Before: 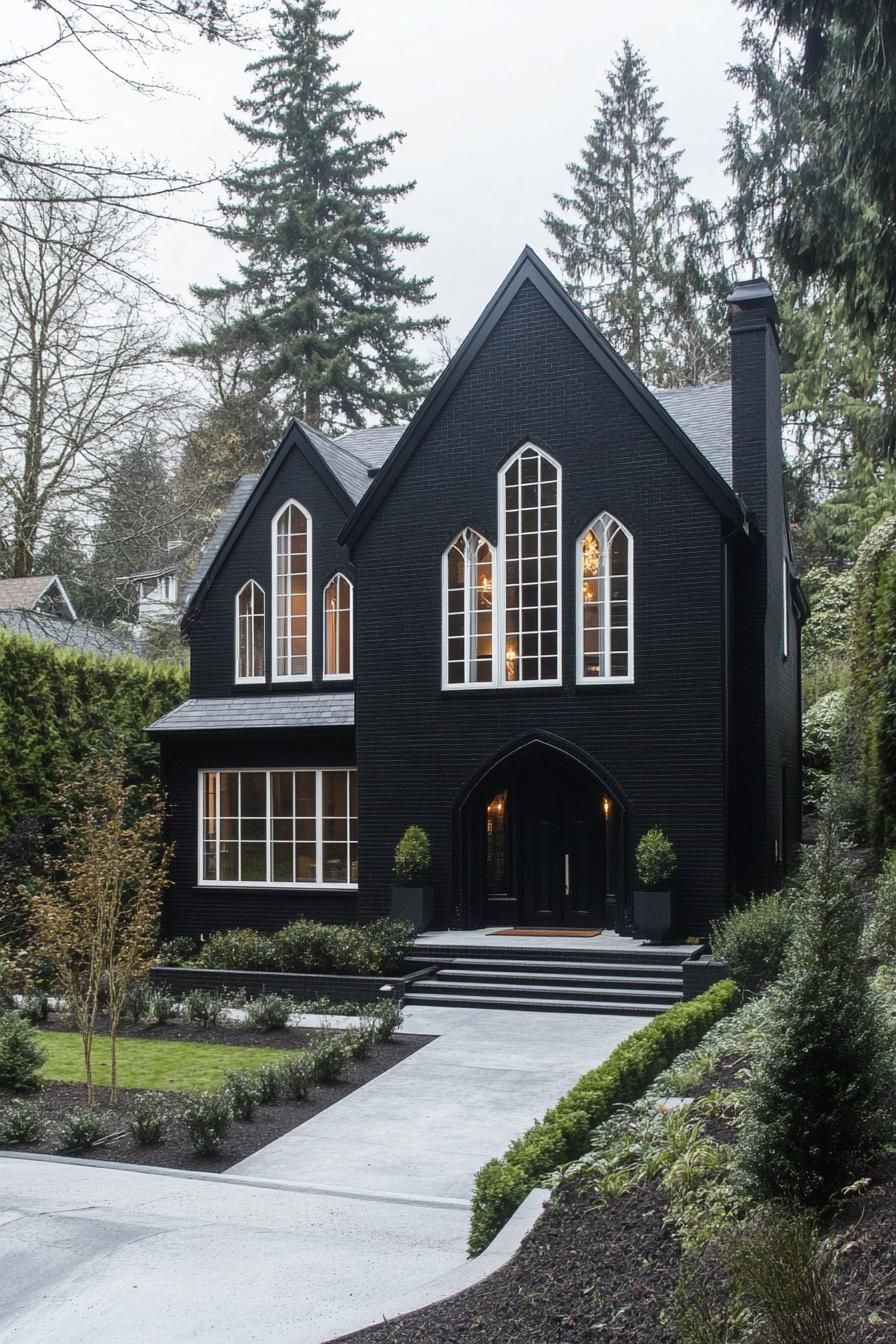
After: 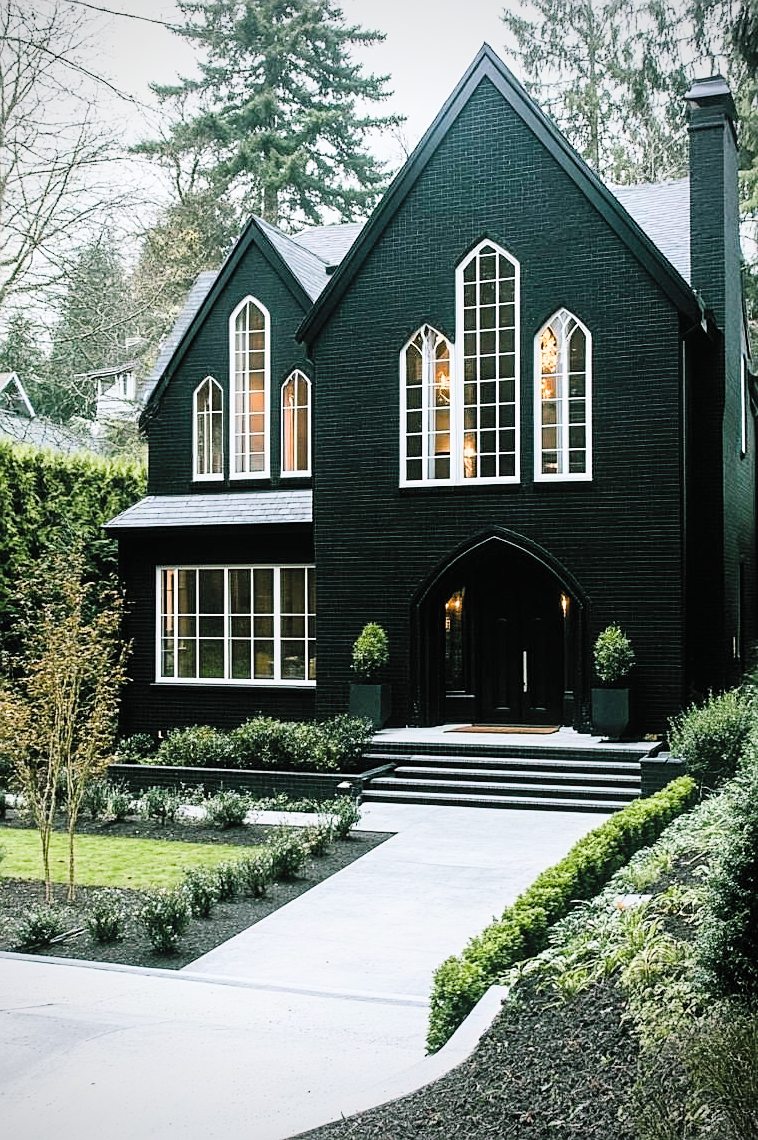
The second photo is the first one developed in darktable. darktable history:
crop and rotate: left 4.71%, top 15.138%, right 10.656%
sharpen: on, module defaults
filmic rgb: black relative exposure -7.65 EV, white relative exposure 4.56 EV, hardness 3.61, contrast 1.259, add noise in highlights 0.001, preserve chrominance luminance Y, color science v3 (2019), use custom middle-gray values true, contrast in highlights soft
contrast brightness saturation: contrast 0.144, brightness 0.221
vignetting: fall-off radius 61.02%
tone equalizer: on, module defaults
exposure: exposure 0.61 EV, compensate exposure bias true, compensate highlight preservation false
color balance rgb: shadows lift › chroma 11.56%, shadows lift › hue 132.58°, perceptual saturation grading › global saturation 20%, perceptual saturation grading › highlights -25.562%, perceptual saturation grading › shadows 50.541%, global vibrance 4.906%
